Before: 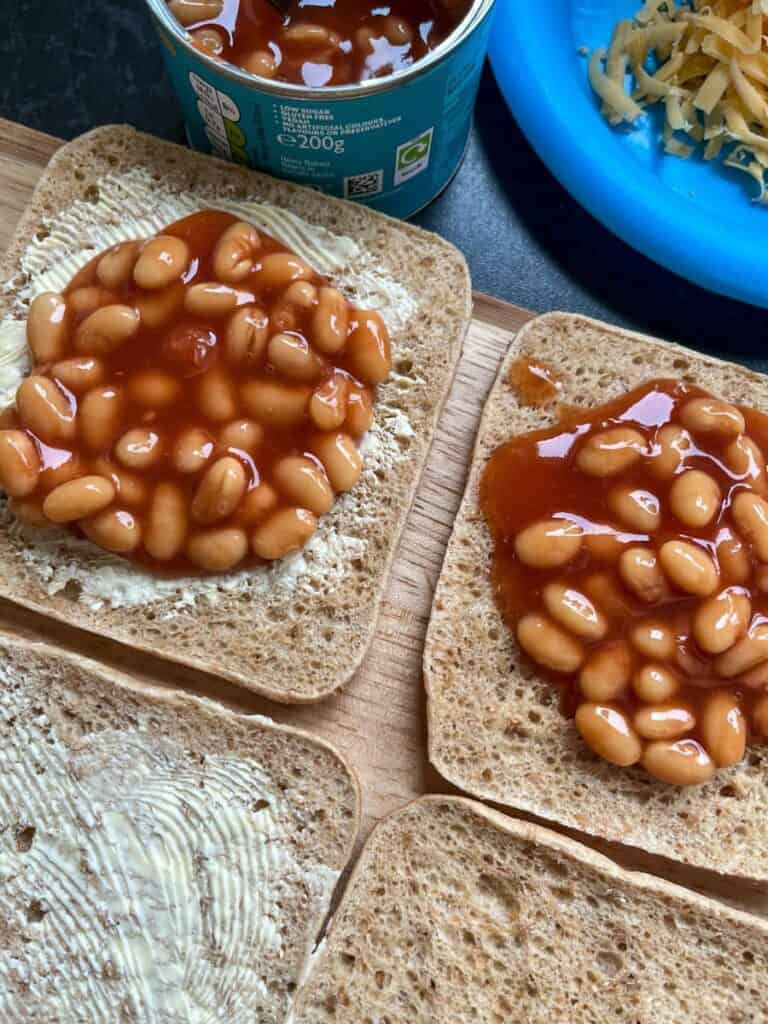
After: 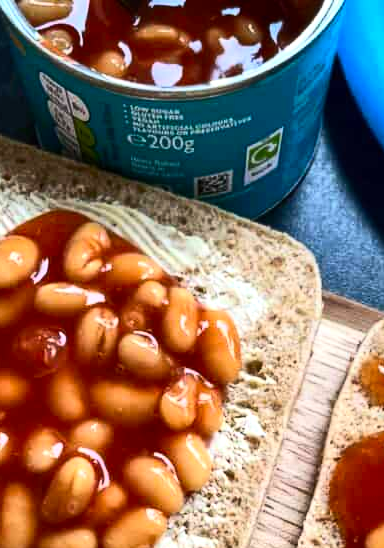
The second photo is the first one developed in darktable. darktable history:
crop: left 19.556%, right 30.401%, bottom 46.458%
contrast brightness saturation: contrast 0.23, brightness 0.1, saturation 0.29
tone equalizer: -8 EV -0.417 EV, -7 EV -0.389 EV, -6 EV -0.333 EV, -5 EV -0.222 EV, -3 EV 0.222 EV, -2 EV 0.333 EV, -1 EV 0.389 EV, +0 EV 0.417 EV, edges refinement/feathering 500, mask exposure compensation -1.57 EV, preserve details no
